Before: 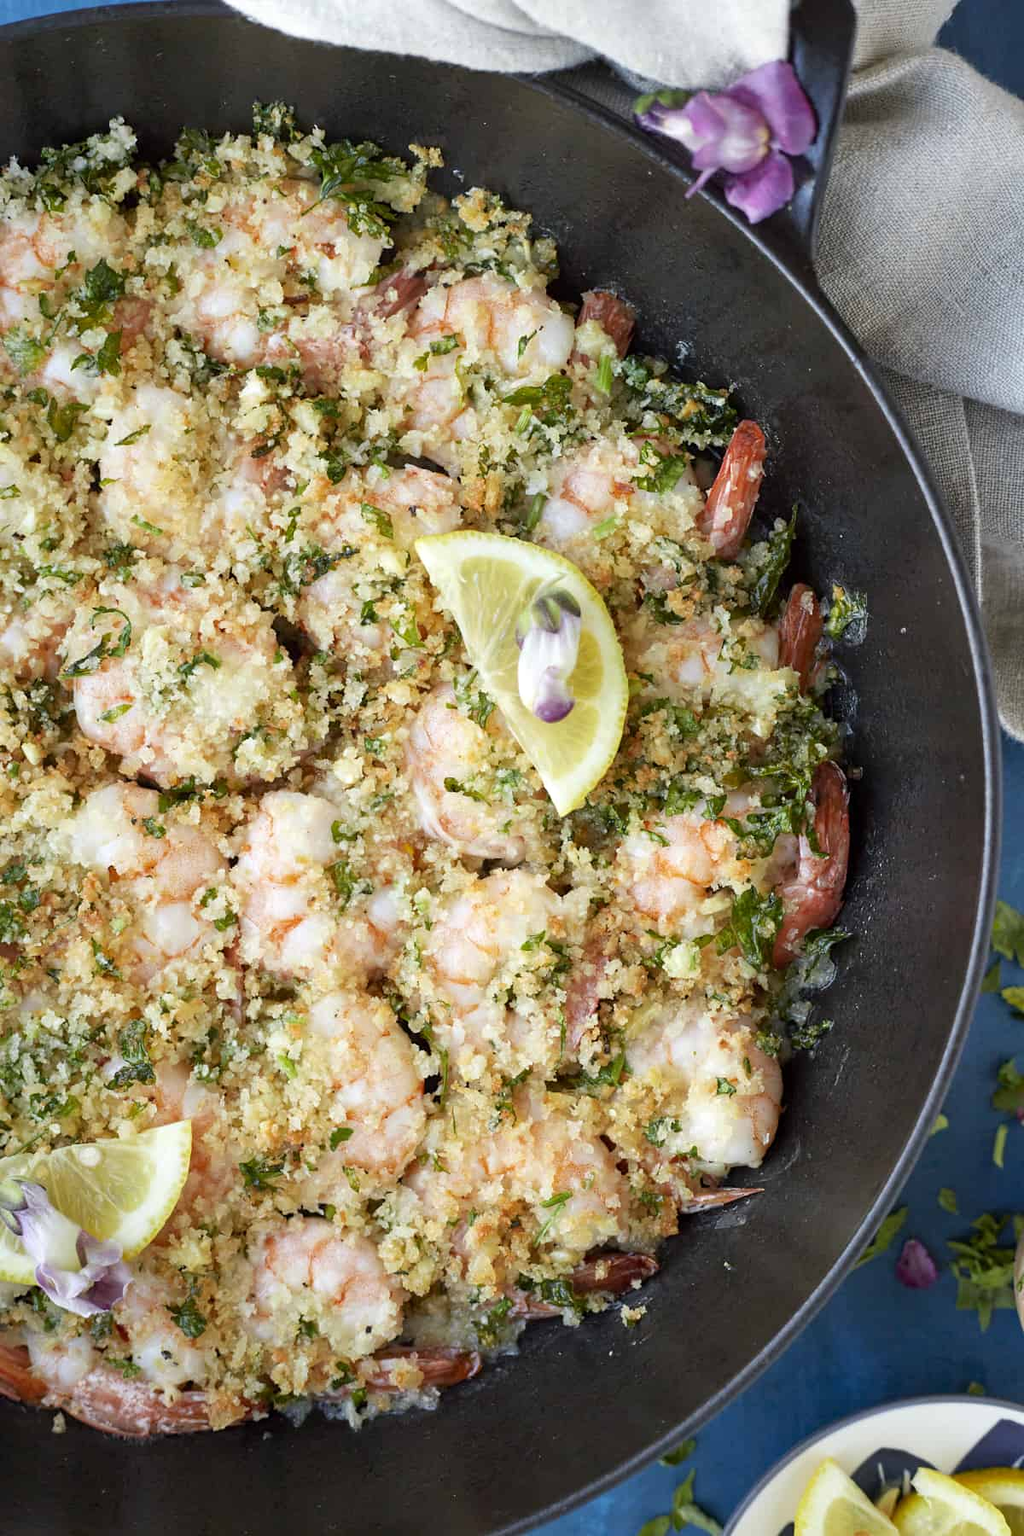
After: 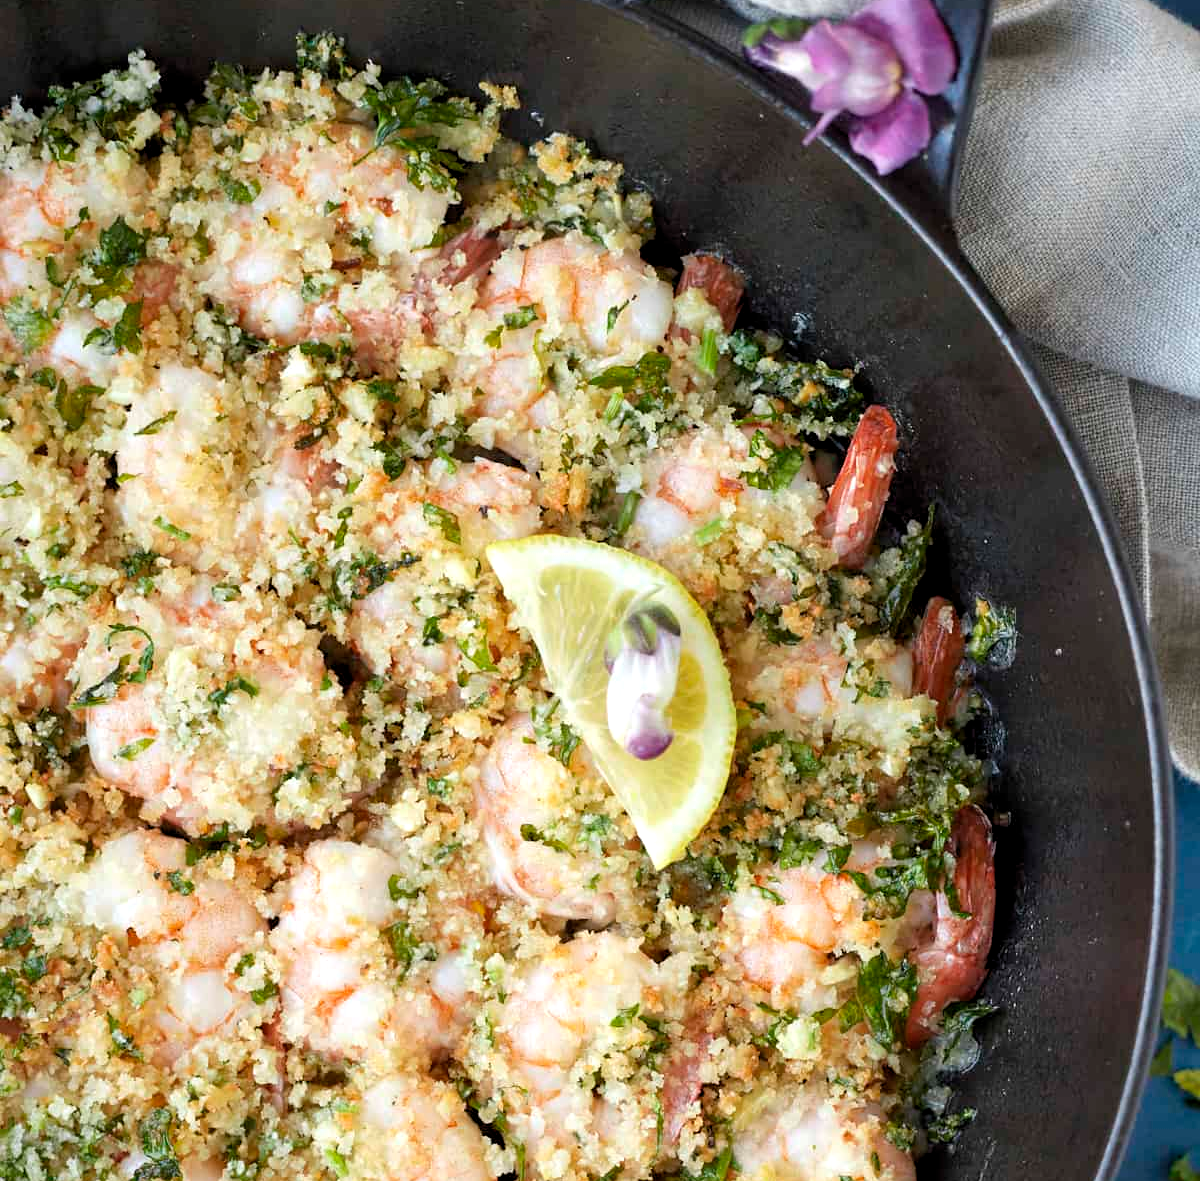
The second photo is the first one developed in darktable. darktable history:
crop and rotate: top 4.848%, bottom 29.503%
levels: levels [0.016, 0.484, 0.953]
